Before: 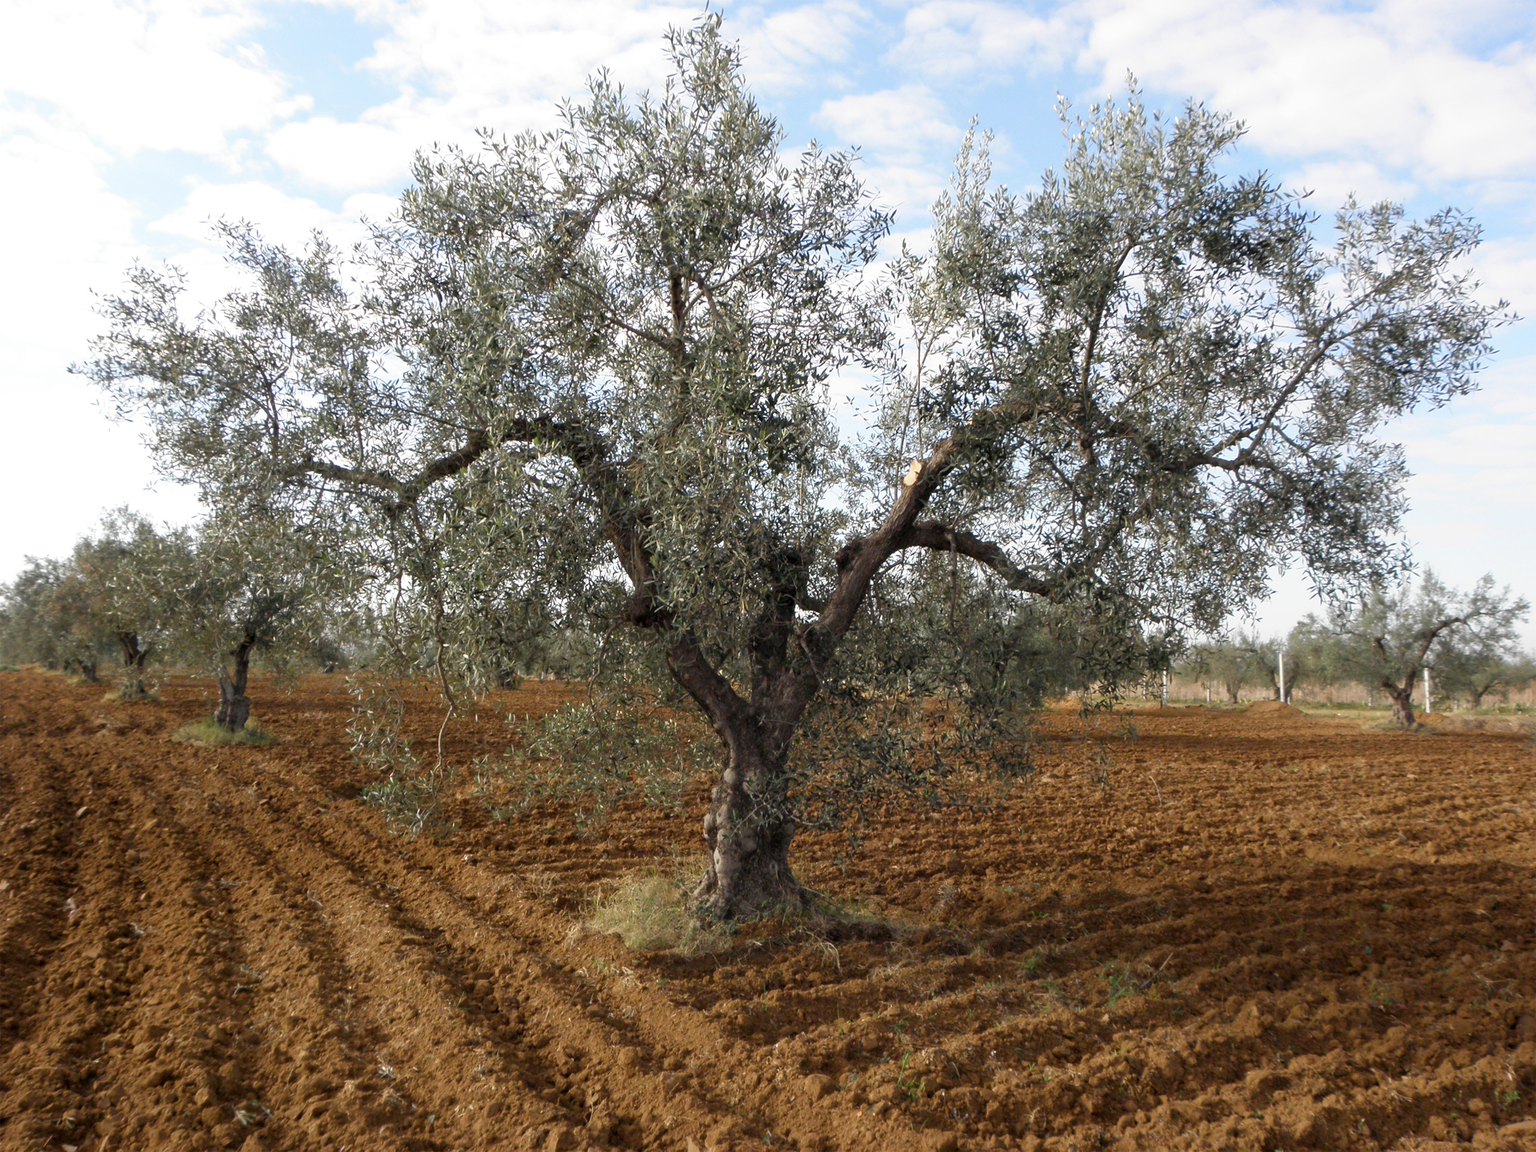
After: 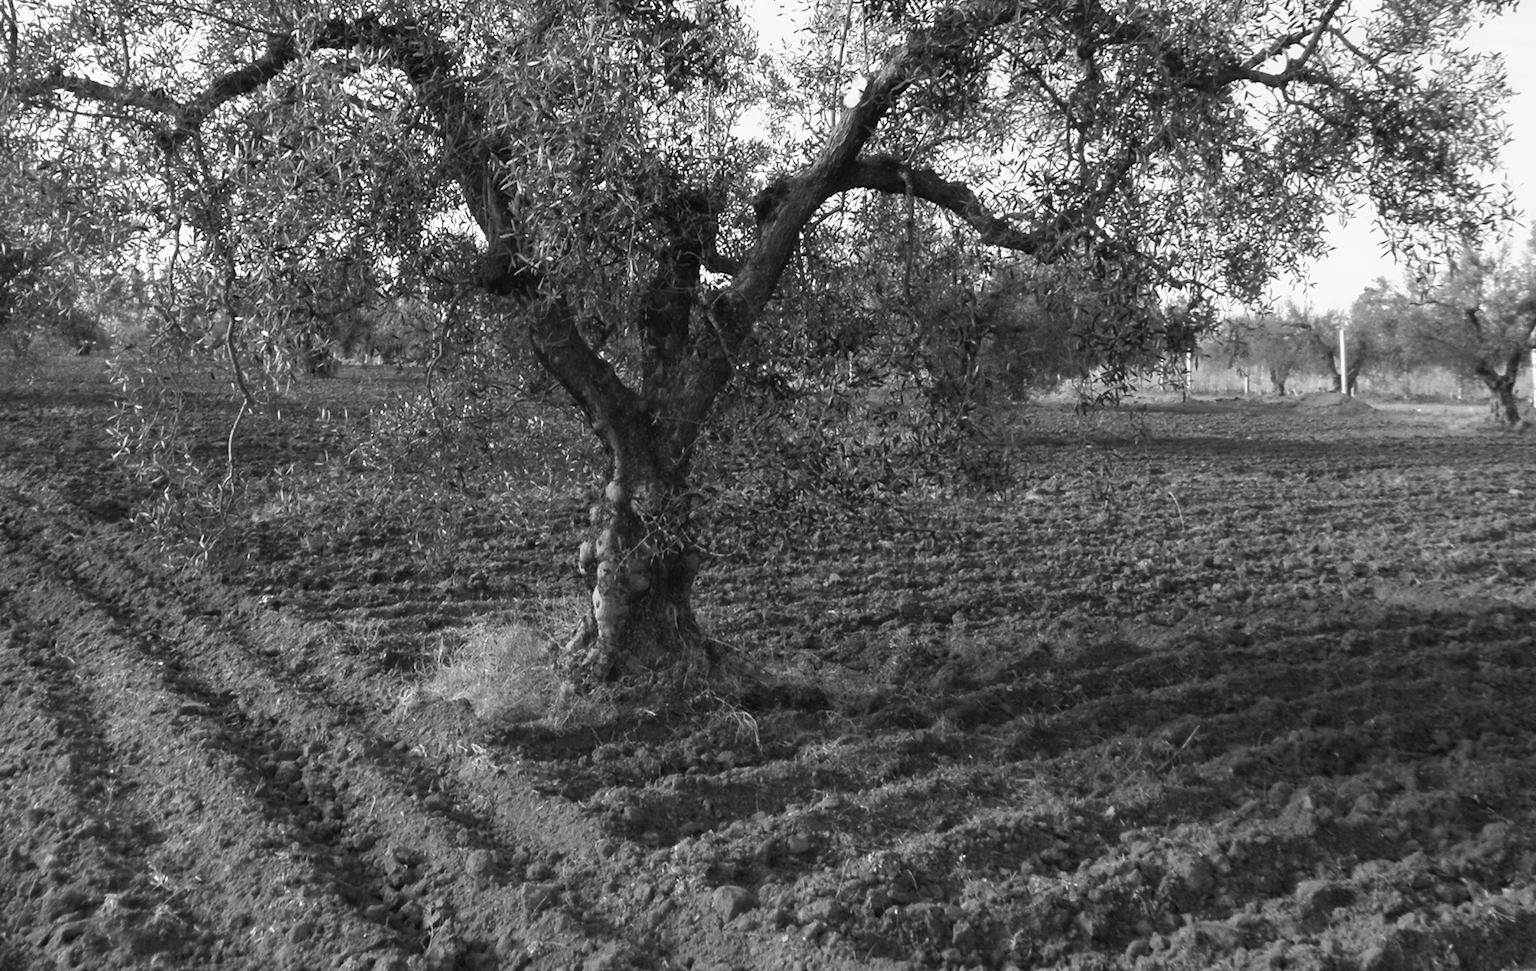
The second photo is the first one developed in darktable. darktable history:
color balance: lift [1.003, 0.993, 1.001, 1.007], gamma [1.018, 1.072, 0.959, 0.928], gain [0.974, 0.873, 1.031, 1.127]
monochrome: a 32, b 64, size 2.3
tone equalizer: -8 EV -0.417 EV, -7 EV -0.389 EV, -6 EV -0.333 EV, -5 EV -0.222 EV, -3 EV 0.222 EV, -2 EV 0.333 EV, -1 EV 0.389 EV, +0 EV 0.417 EV, edges refinement/feathering 500, mask exposure compensation -1.57 EV, preserve details no
crop and rotate: left 17.299%, top 35.115%, right 7.015%, bottom 1.024%
velvia: on, module defaults
